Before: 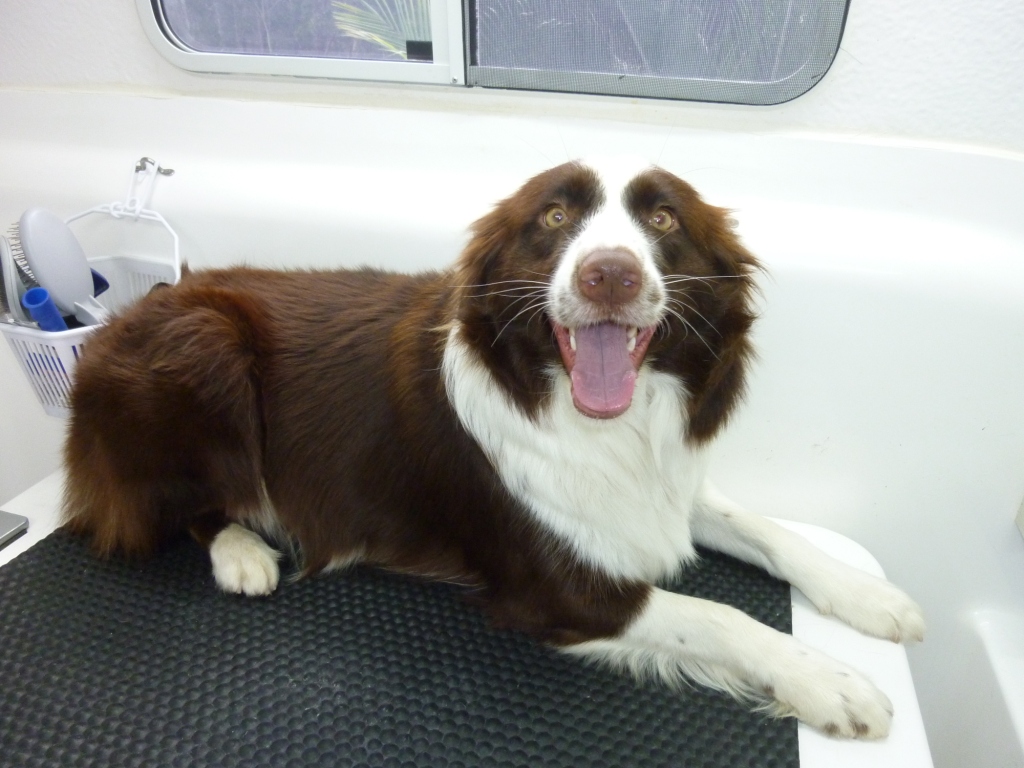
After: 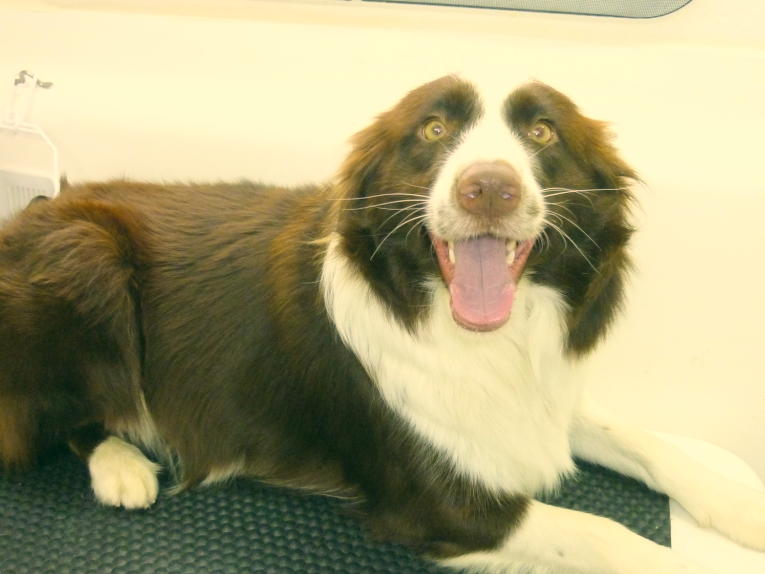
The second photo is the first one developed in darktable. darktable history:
contrast brightness saturation: contrast 0.1, brightness 0.3, saturation 0.14
color correction: highlights a* 5.3, highlights b* 24.26, shadows a* -15.58, shadows b* 4.02
crop and rotate: left 11.831%, top 11.346%, right 13.429%, bottom 13.899%
